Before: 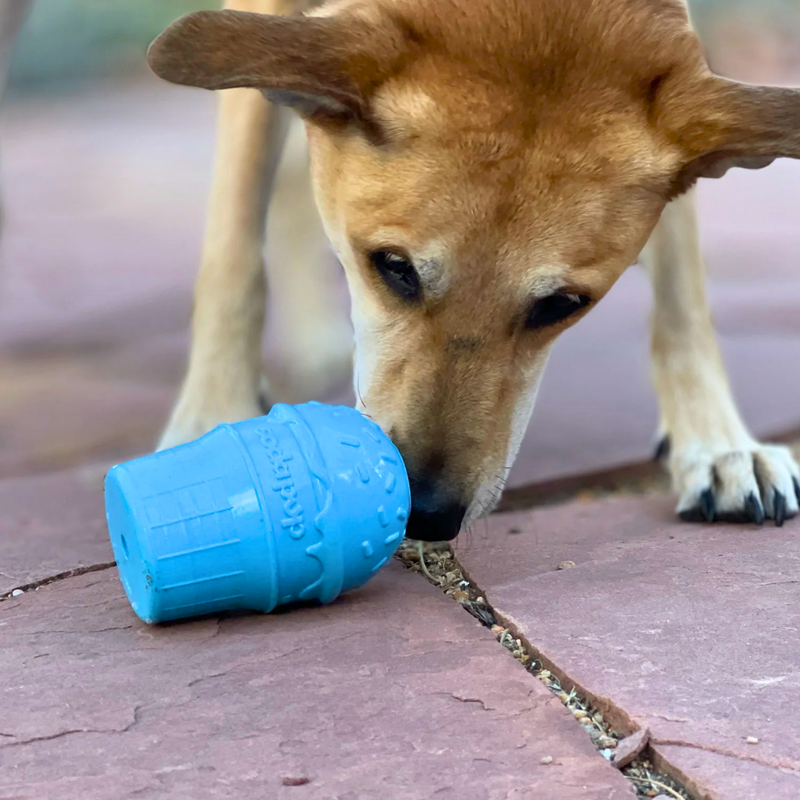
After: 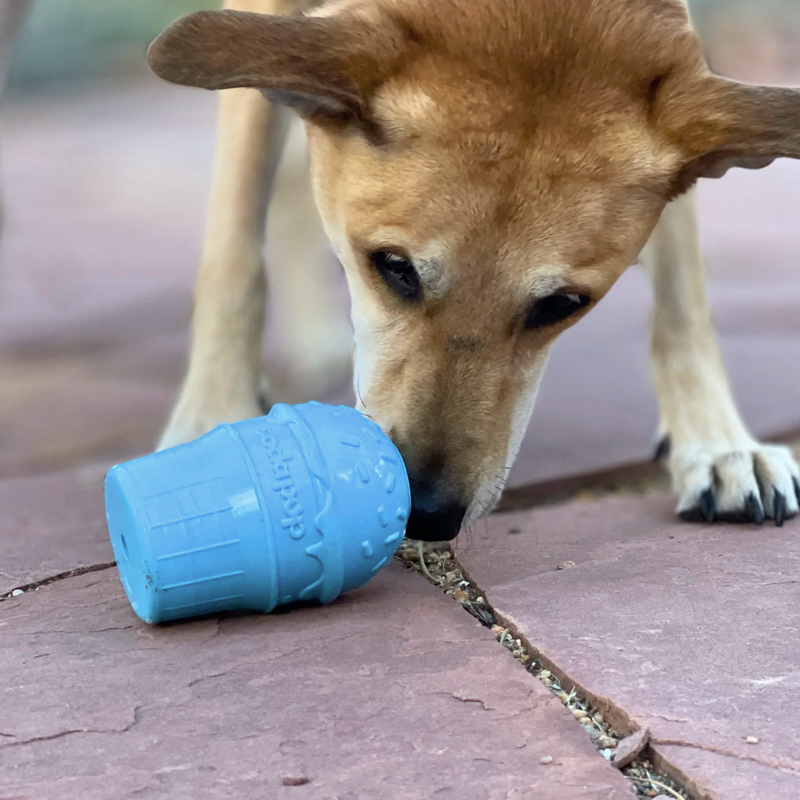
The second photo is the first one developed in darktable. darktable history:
contrast brightness saturation: saturation -0.178
